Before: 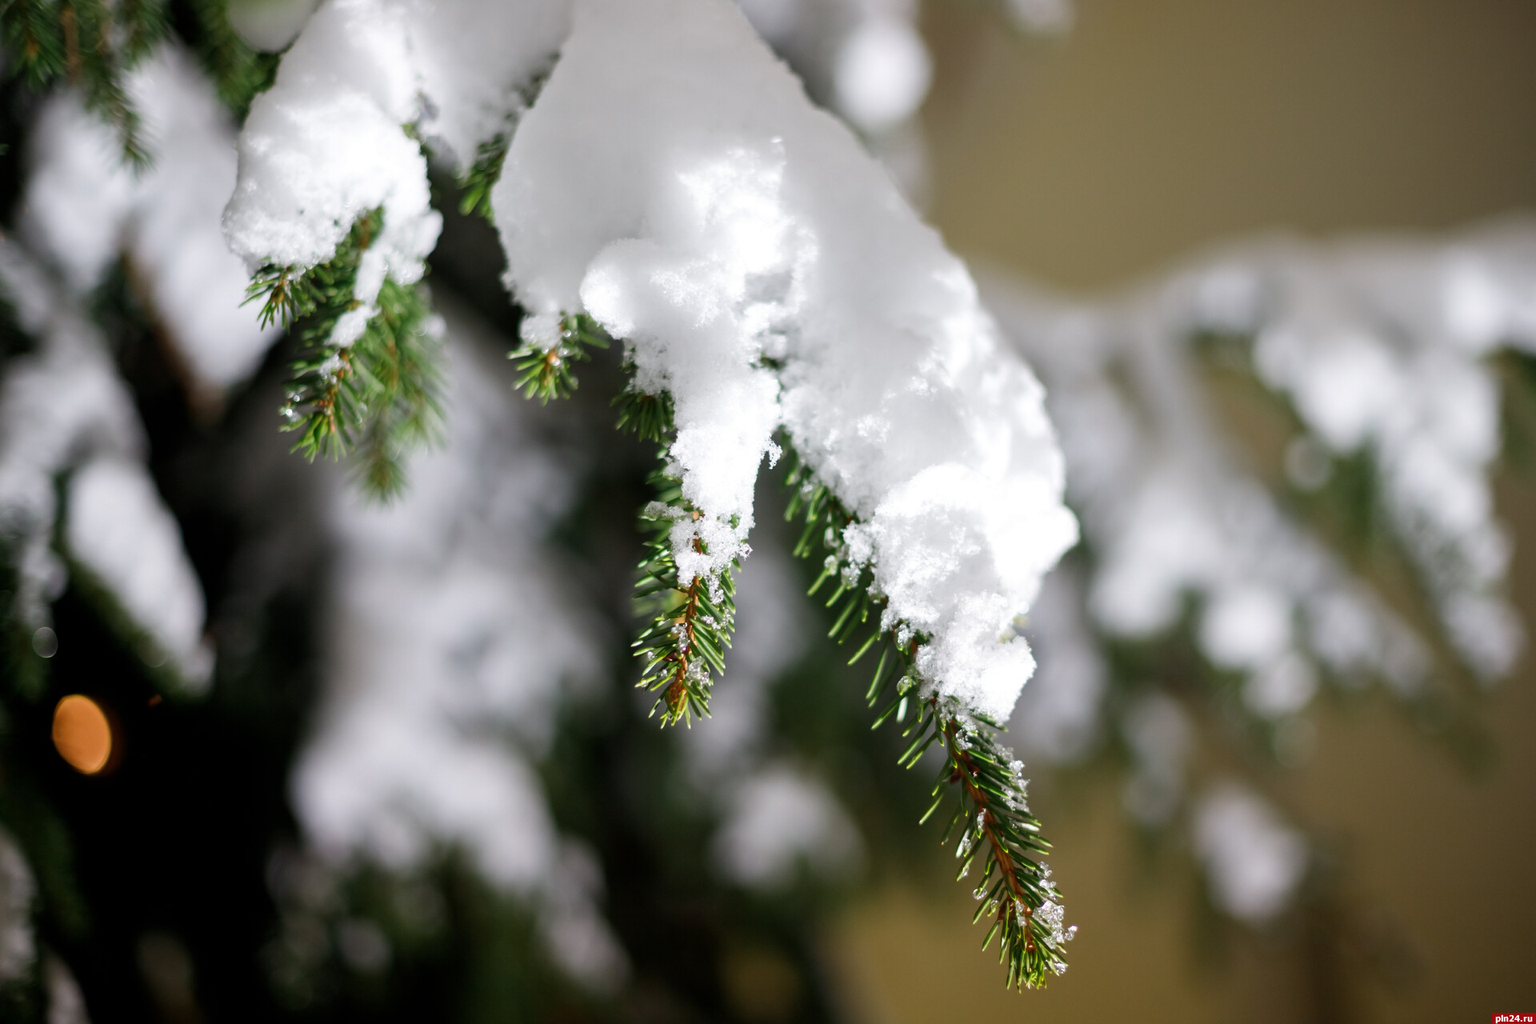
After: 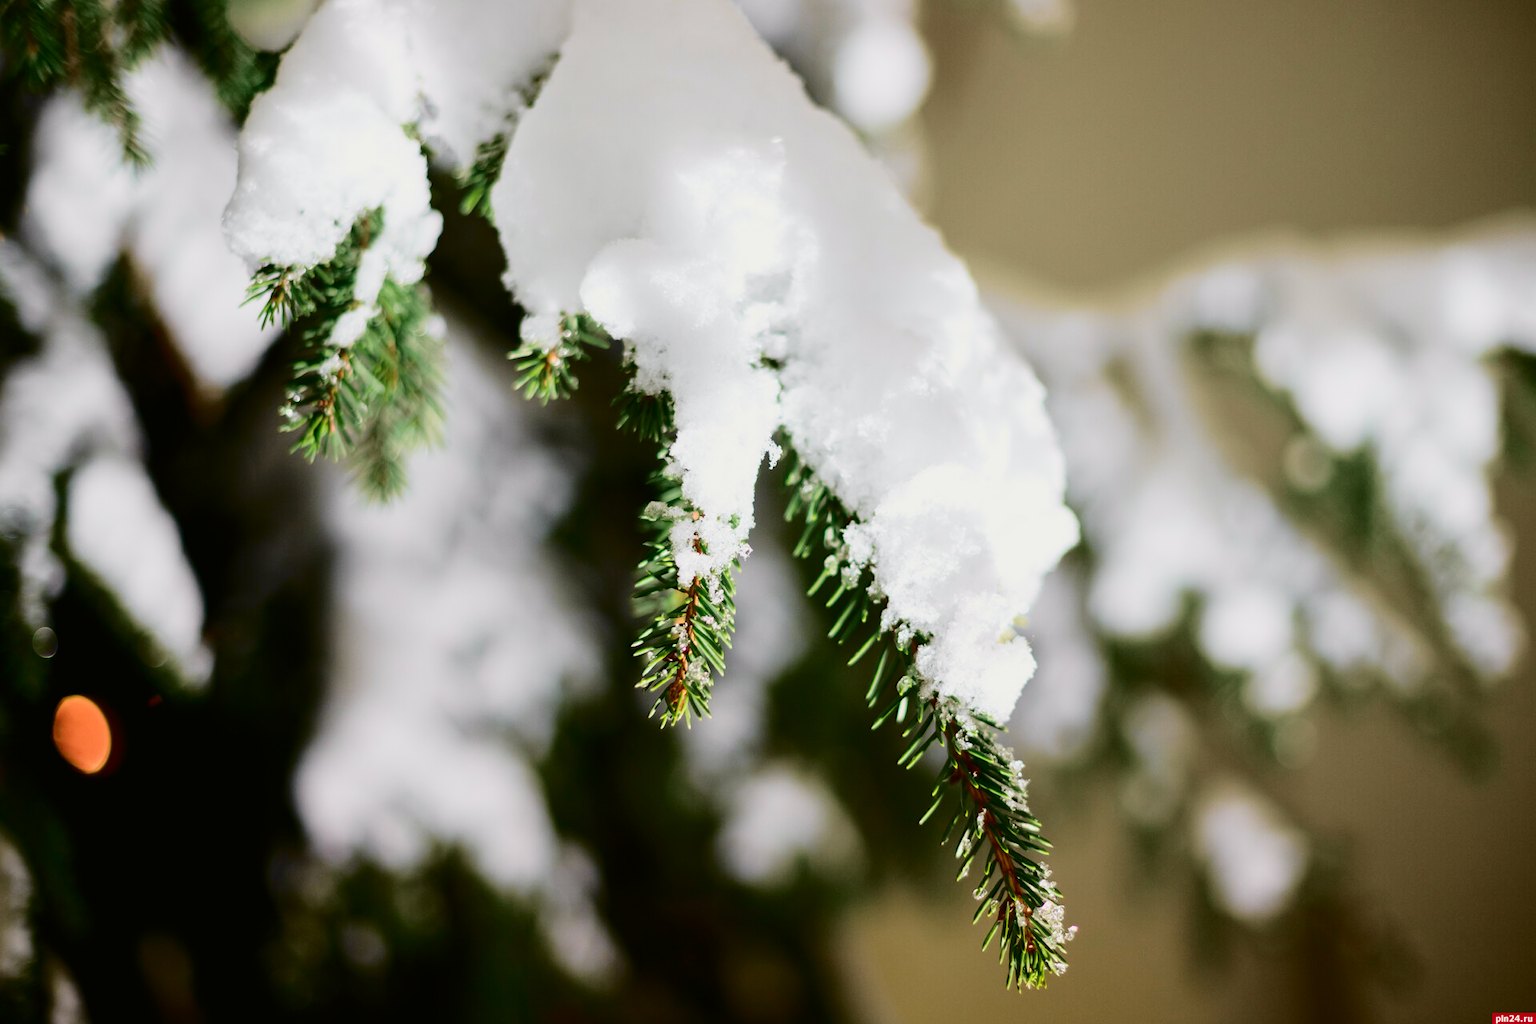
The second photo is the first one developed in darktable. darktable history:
tone curve: curves: ch0 [(0, 0.006) (0.184, 0.117) (0.405, 0.46) (0.456, 0.528) (0.634, 0.728) (0.877, 0.89) (0.984, 0.935)]; ch1 [(0, 0) (0.443, 0.43) (0.492, 0.489) (0.566, 0.579) (0.595, 0.625) (0.608, 0.667) (0.65, 0.729) (1, 1)]; ch2 [(0, 0) (0.33, 0.301) (0.421, 0.443) (0.447, 0.489) (0.492, 0.498) (0.537, 0.583) (0.586, 0.591) (0.663, 0.686) (1, 1)], color space Lab, independent channels, preserve colors none
